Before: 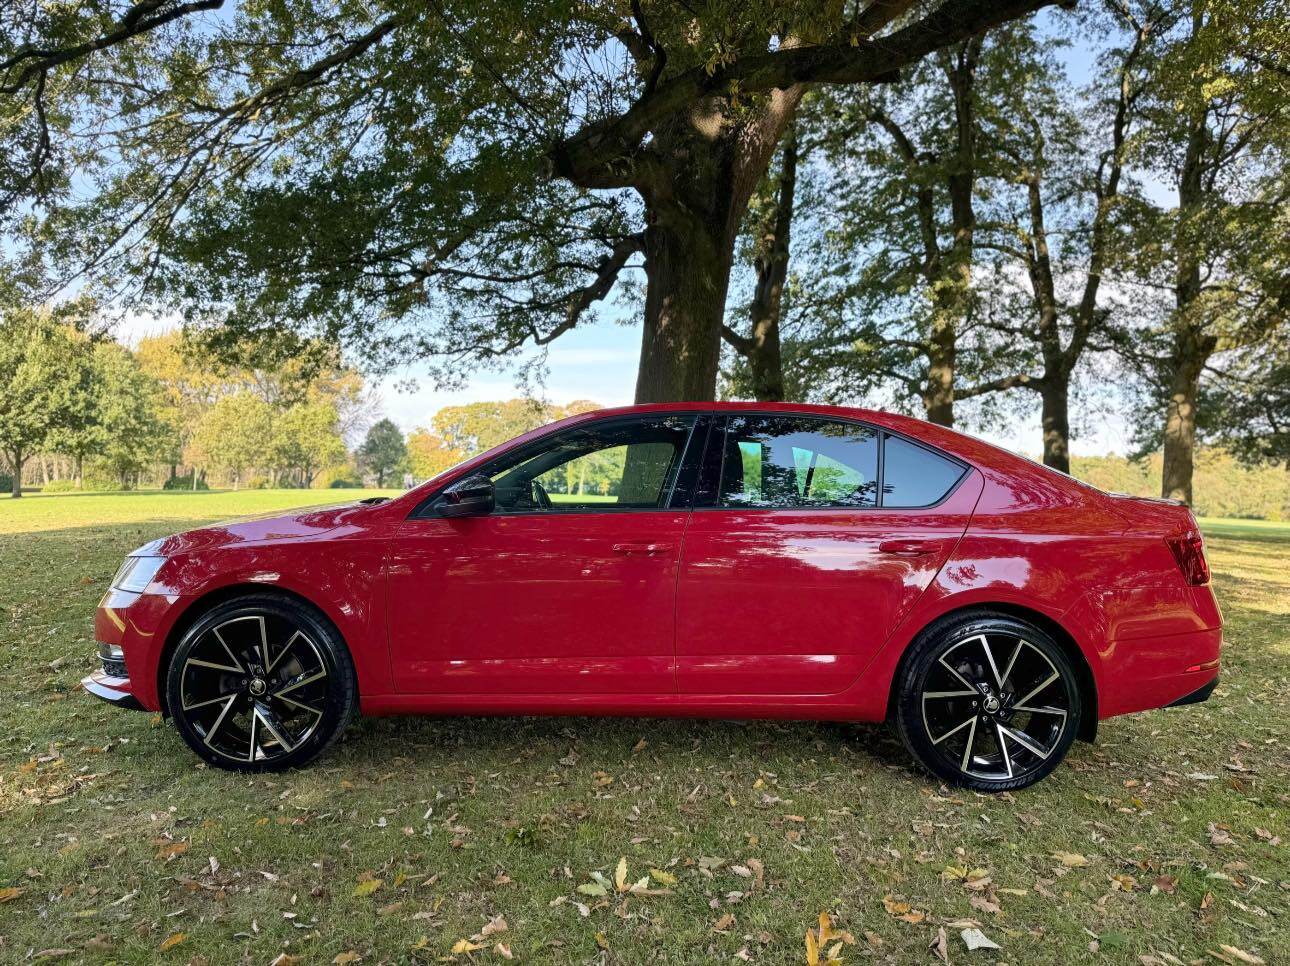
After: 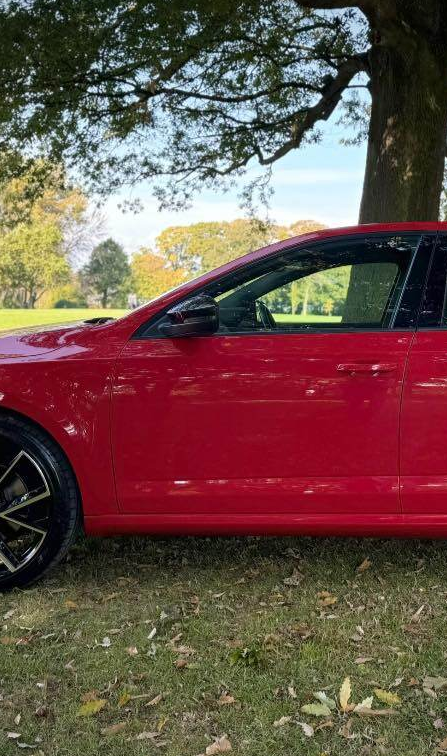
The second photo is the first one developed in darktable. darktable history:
vignetting: fall-off radius 81.87%, brightness -0.577, saturation -0.256, unbound false
crop and rotate: left 21.429%, top 18.647%, right 43.859%, bottom 3%
